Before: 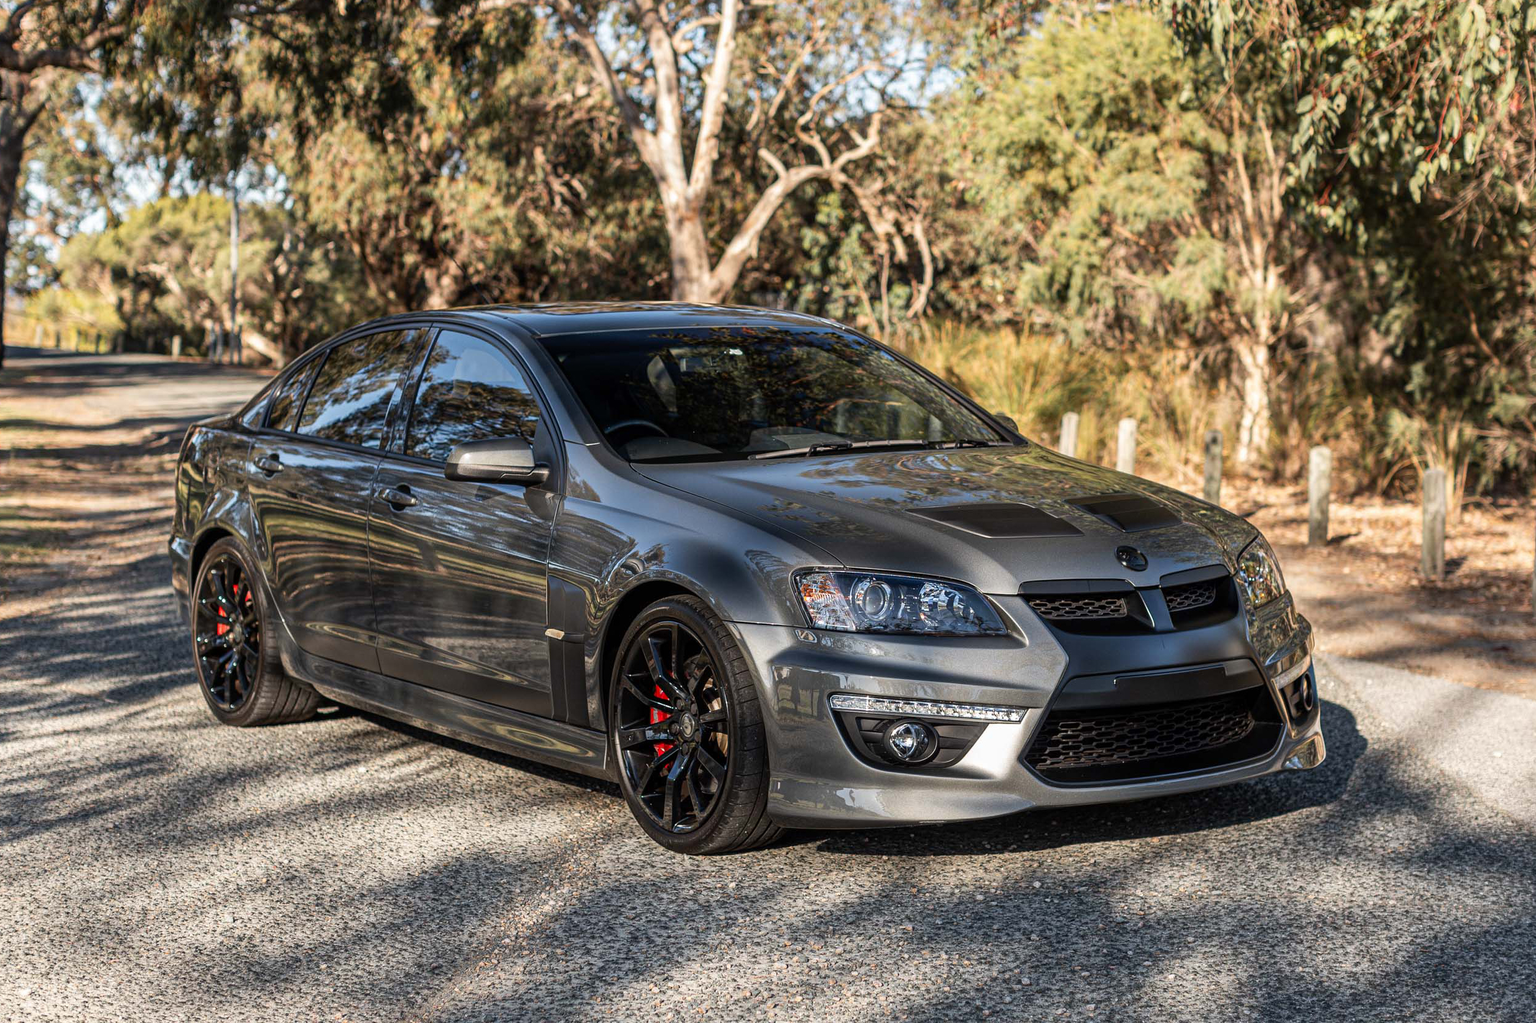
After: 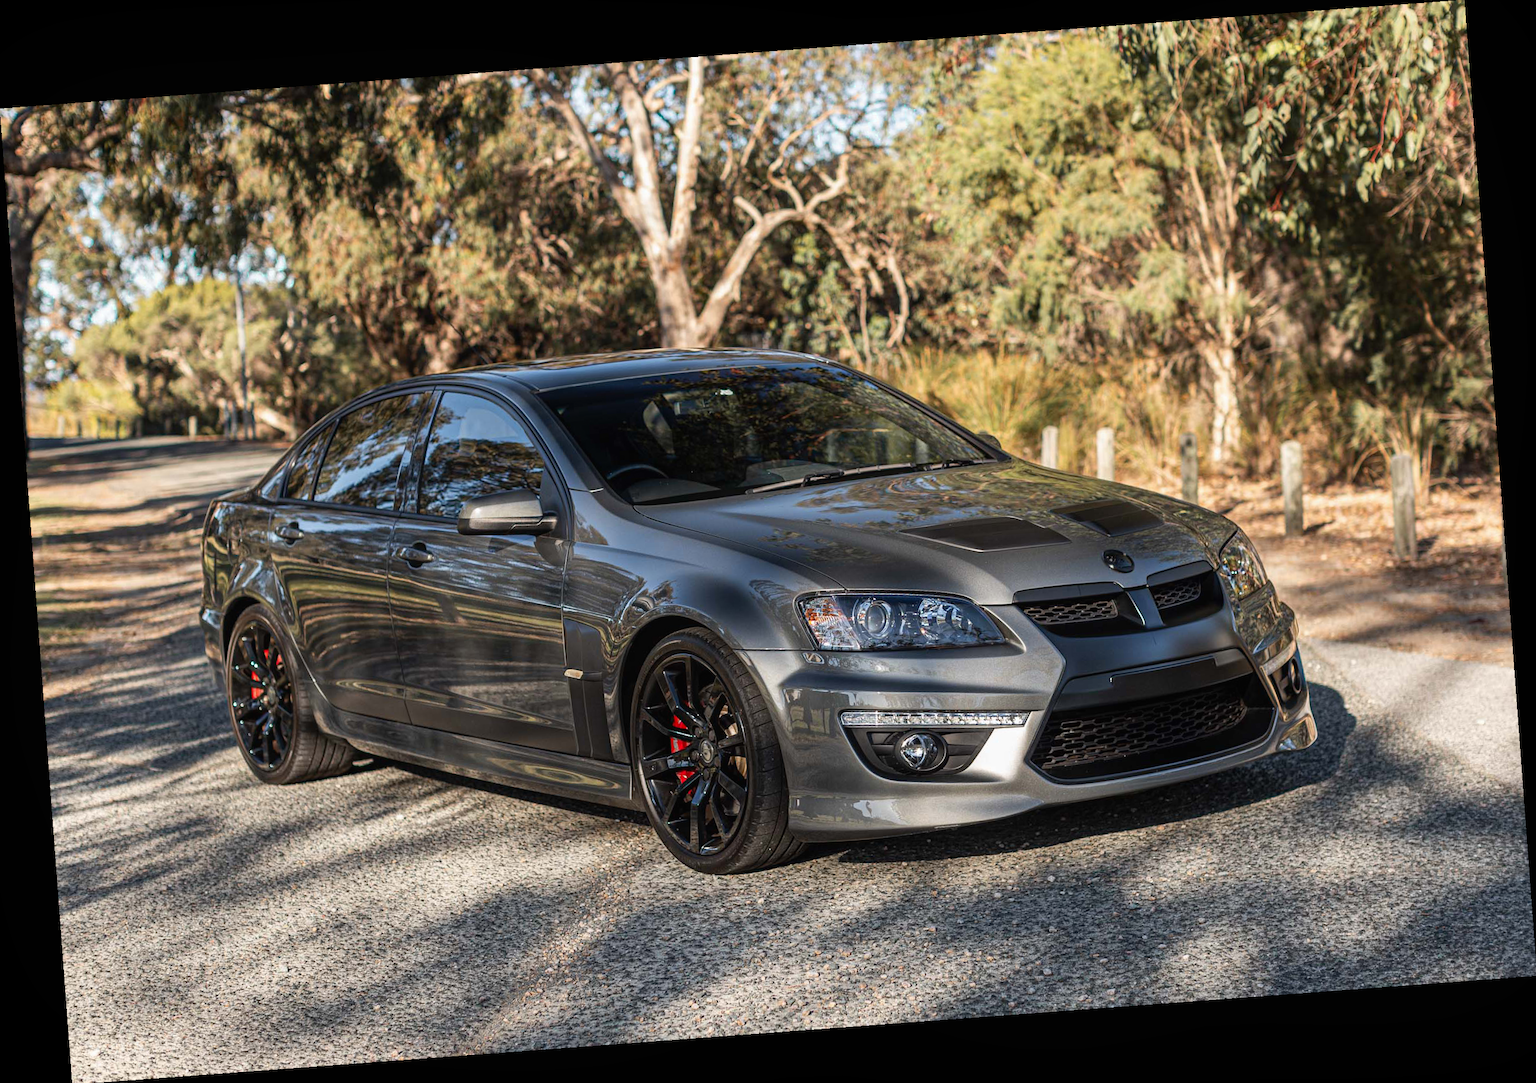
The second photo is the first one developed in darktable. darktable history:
rotate and perspective: rotation -4.25°, automatic cropping off
local contrast: mode bilateral grid, contrast 100, coarseness 100, detail 91%, midtone range 0.2
color zones: curves: ch0 [(0.25, 0.5) (0.423, 0.5) (0.443, 0.5) (0.521, 0.756) (0.568, 0.5) (0.576, 0.5) (0.75, 0.5)]; ch1 [(0.25, 0.5) (0.423, 0.5) (0.443, 0.5) (0.539, 0.873) (0.624, 0.565) (0.631, 0.5) (0.75, 0.5)]
